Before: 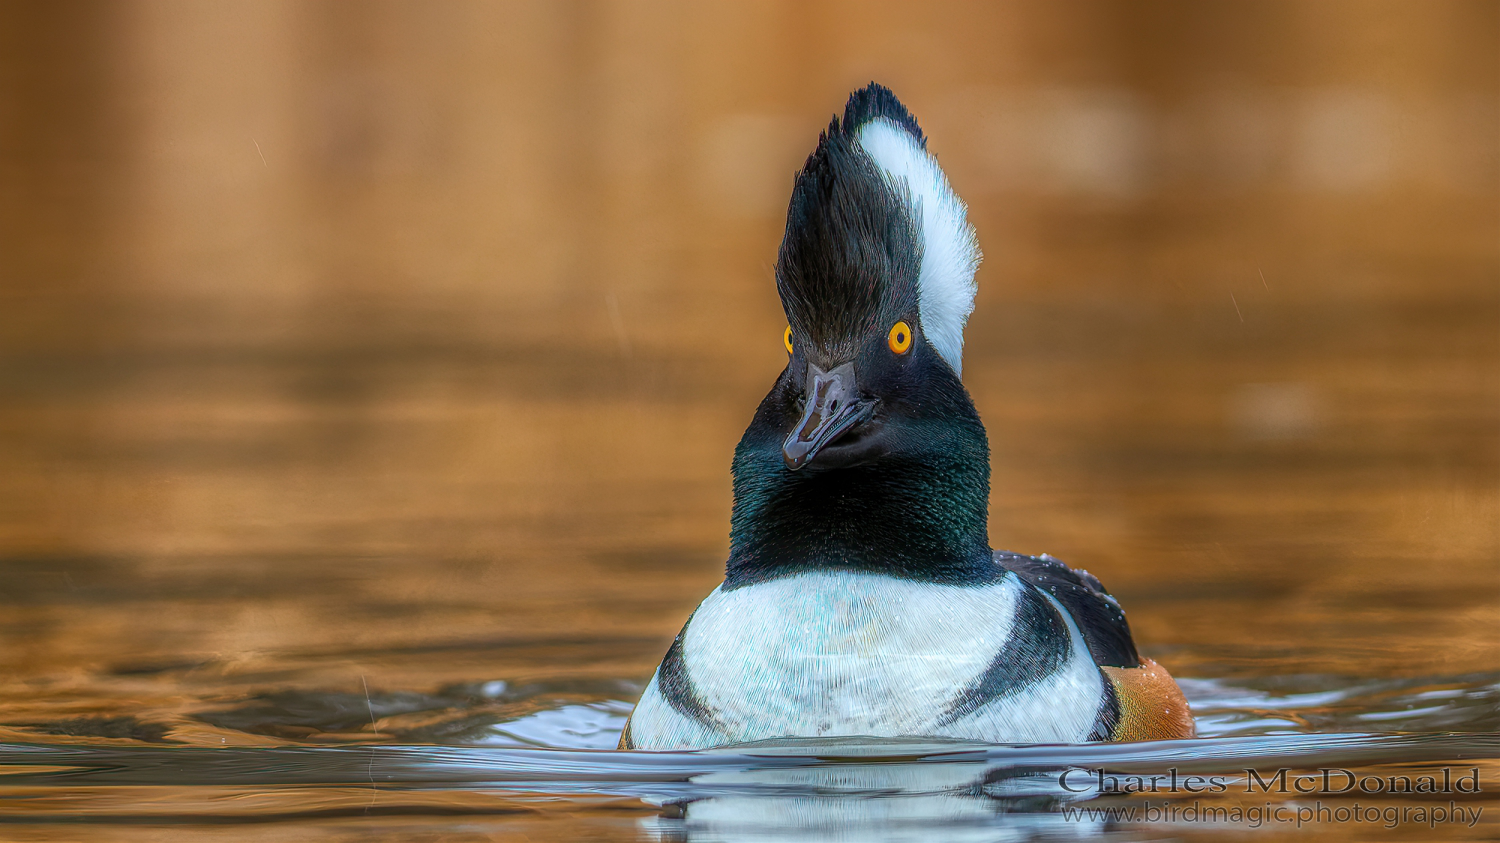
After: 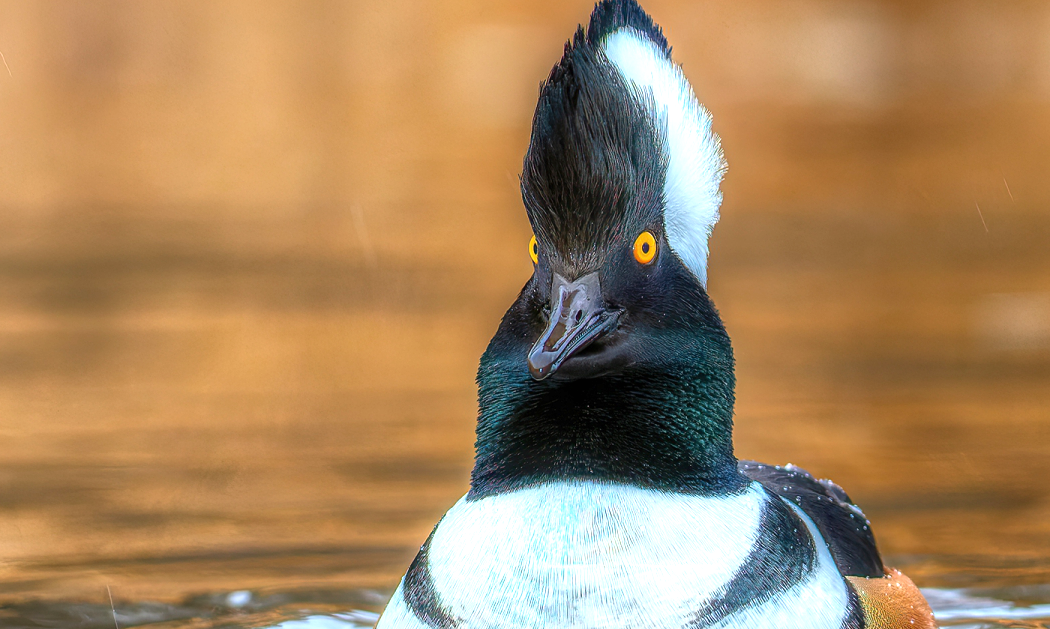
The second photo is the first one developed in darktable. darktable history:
crop and rotate: left 17.044%, top 10.732%, right 12.918%, bottom 14.653%
exposure: black level correction 0, exposure 0.699 EV, compensate highlight preservation false
